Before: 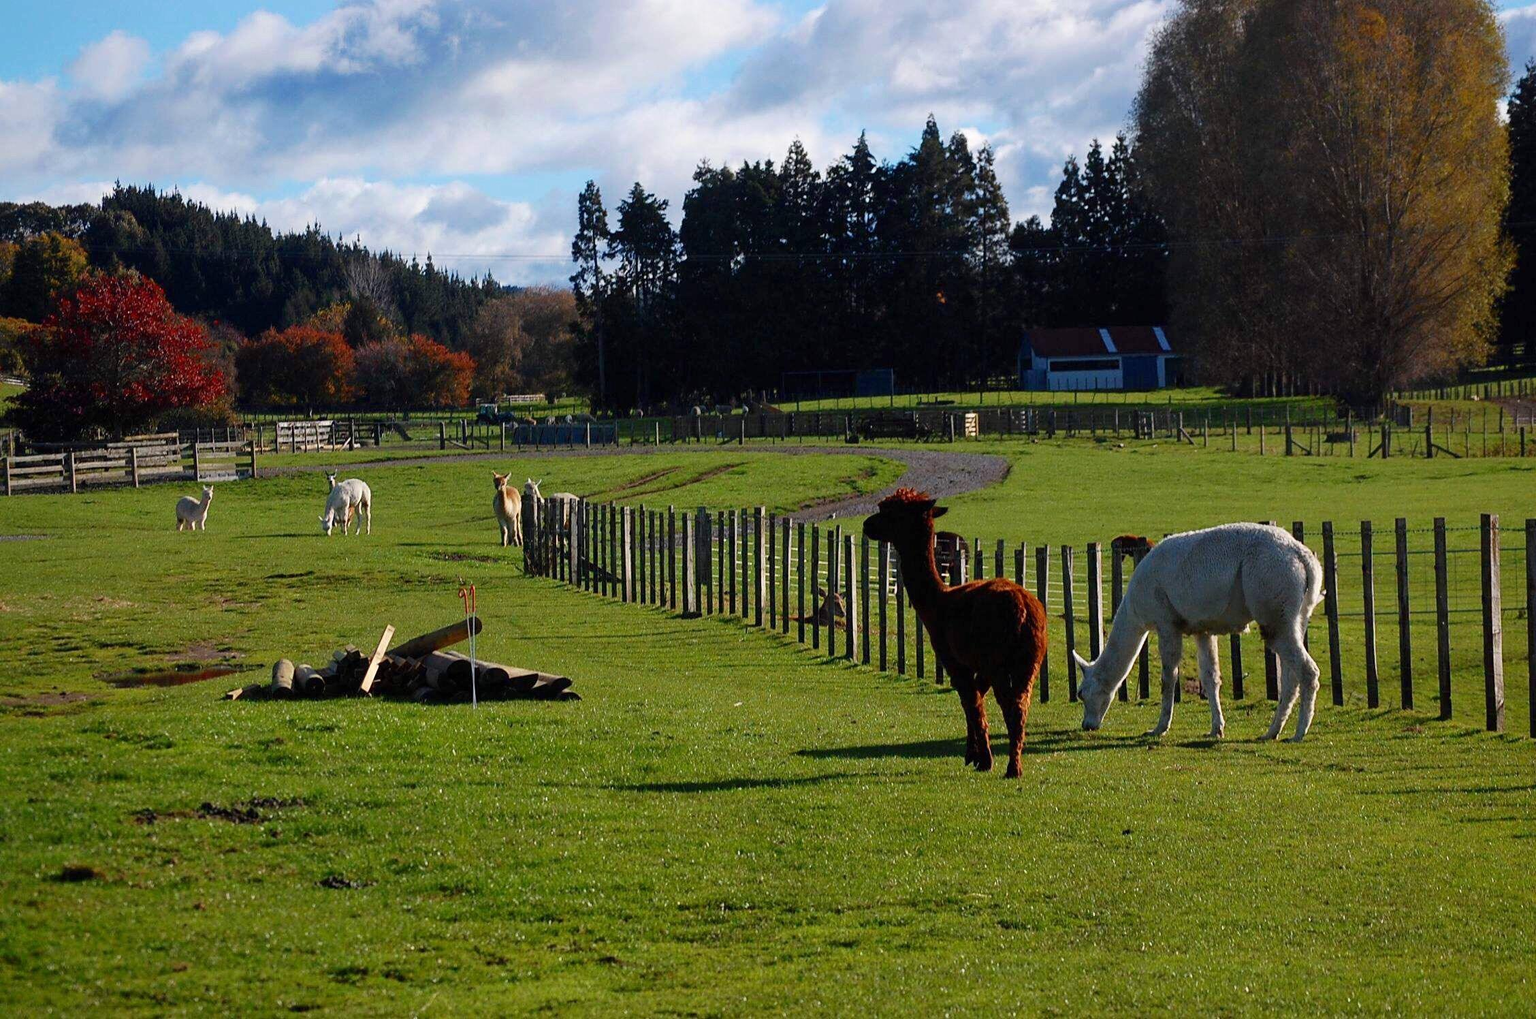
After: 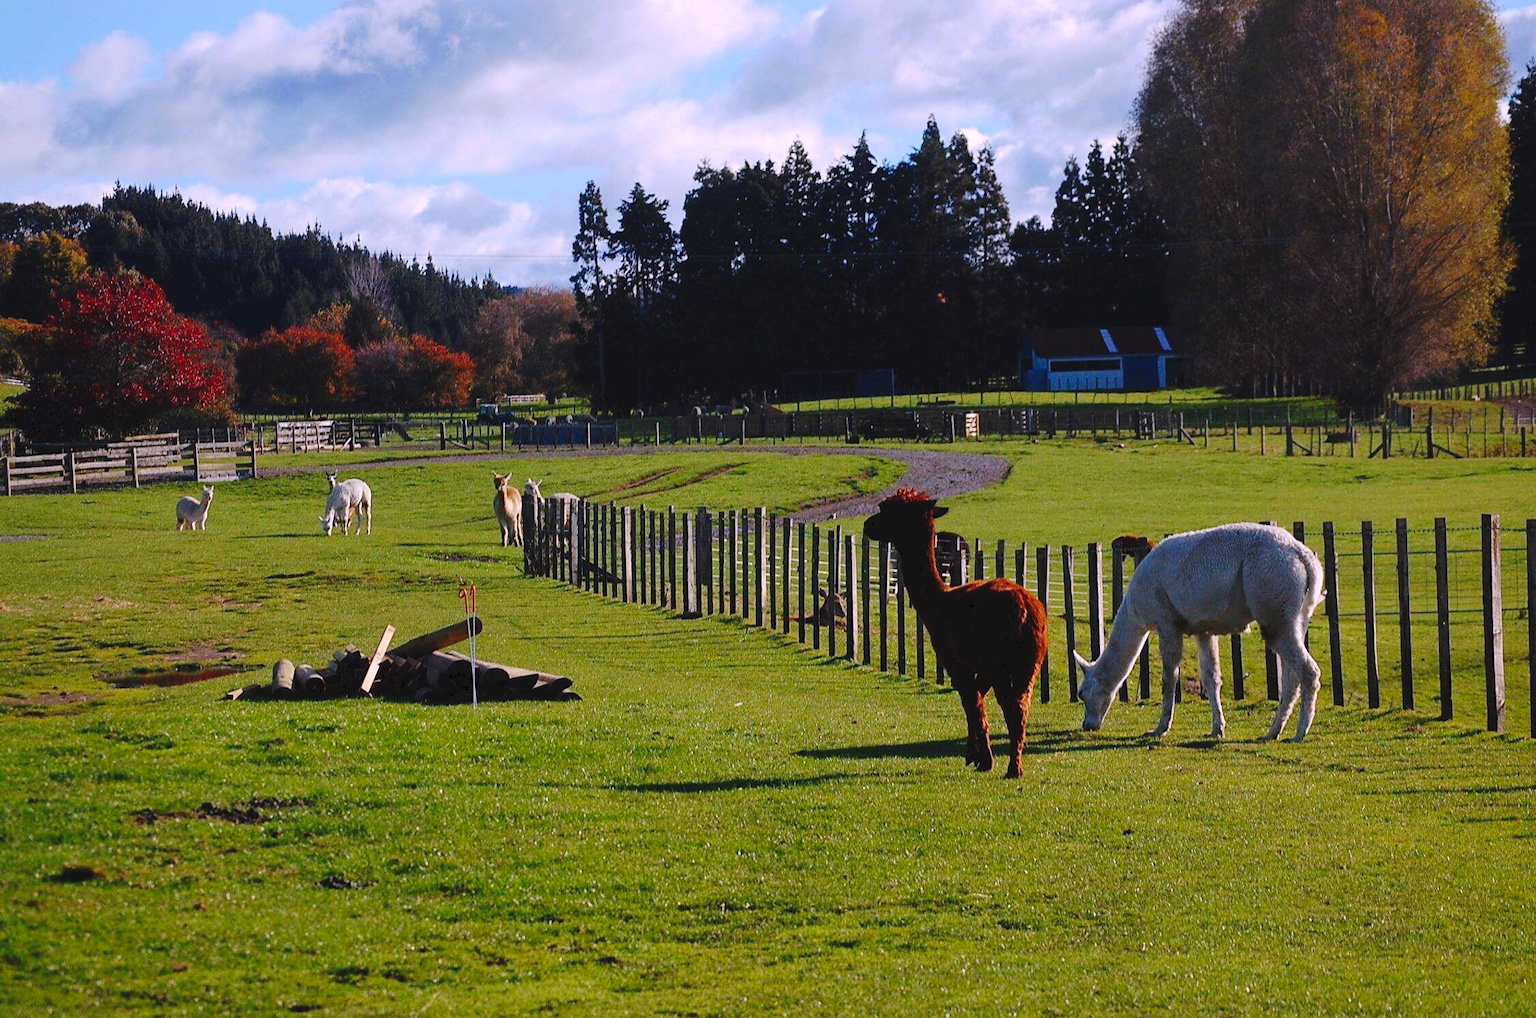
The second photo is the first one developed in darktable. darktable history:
color correction: highlights a* -0.182, highlights b* -0.124
white balance: red 1.066, blue 1.119
tone equalizer: on, module defaults
tone curve: curves: ch0 [(0, 0) (0.003, 0.054) (0.011, 0.058) (0.025, 0.069) (0.044, 0.087) (0.069, 0.1) (0.1, 0.123) (0.136, 0.152) (0.177, 0.183) (0.224, 0.234) (0.277, 0.291) (0.335, 0.367) (0.399, 0.441) (0.468, 0.524) (0.543, 0.6) (0.623, 0.673) (0.709, 0.744) (0.801, 0.812) (0.898, 0.89) (1, 1)], preserve colors none
